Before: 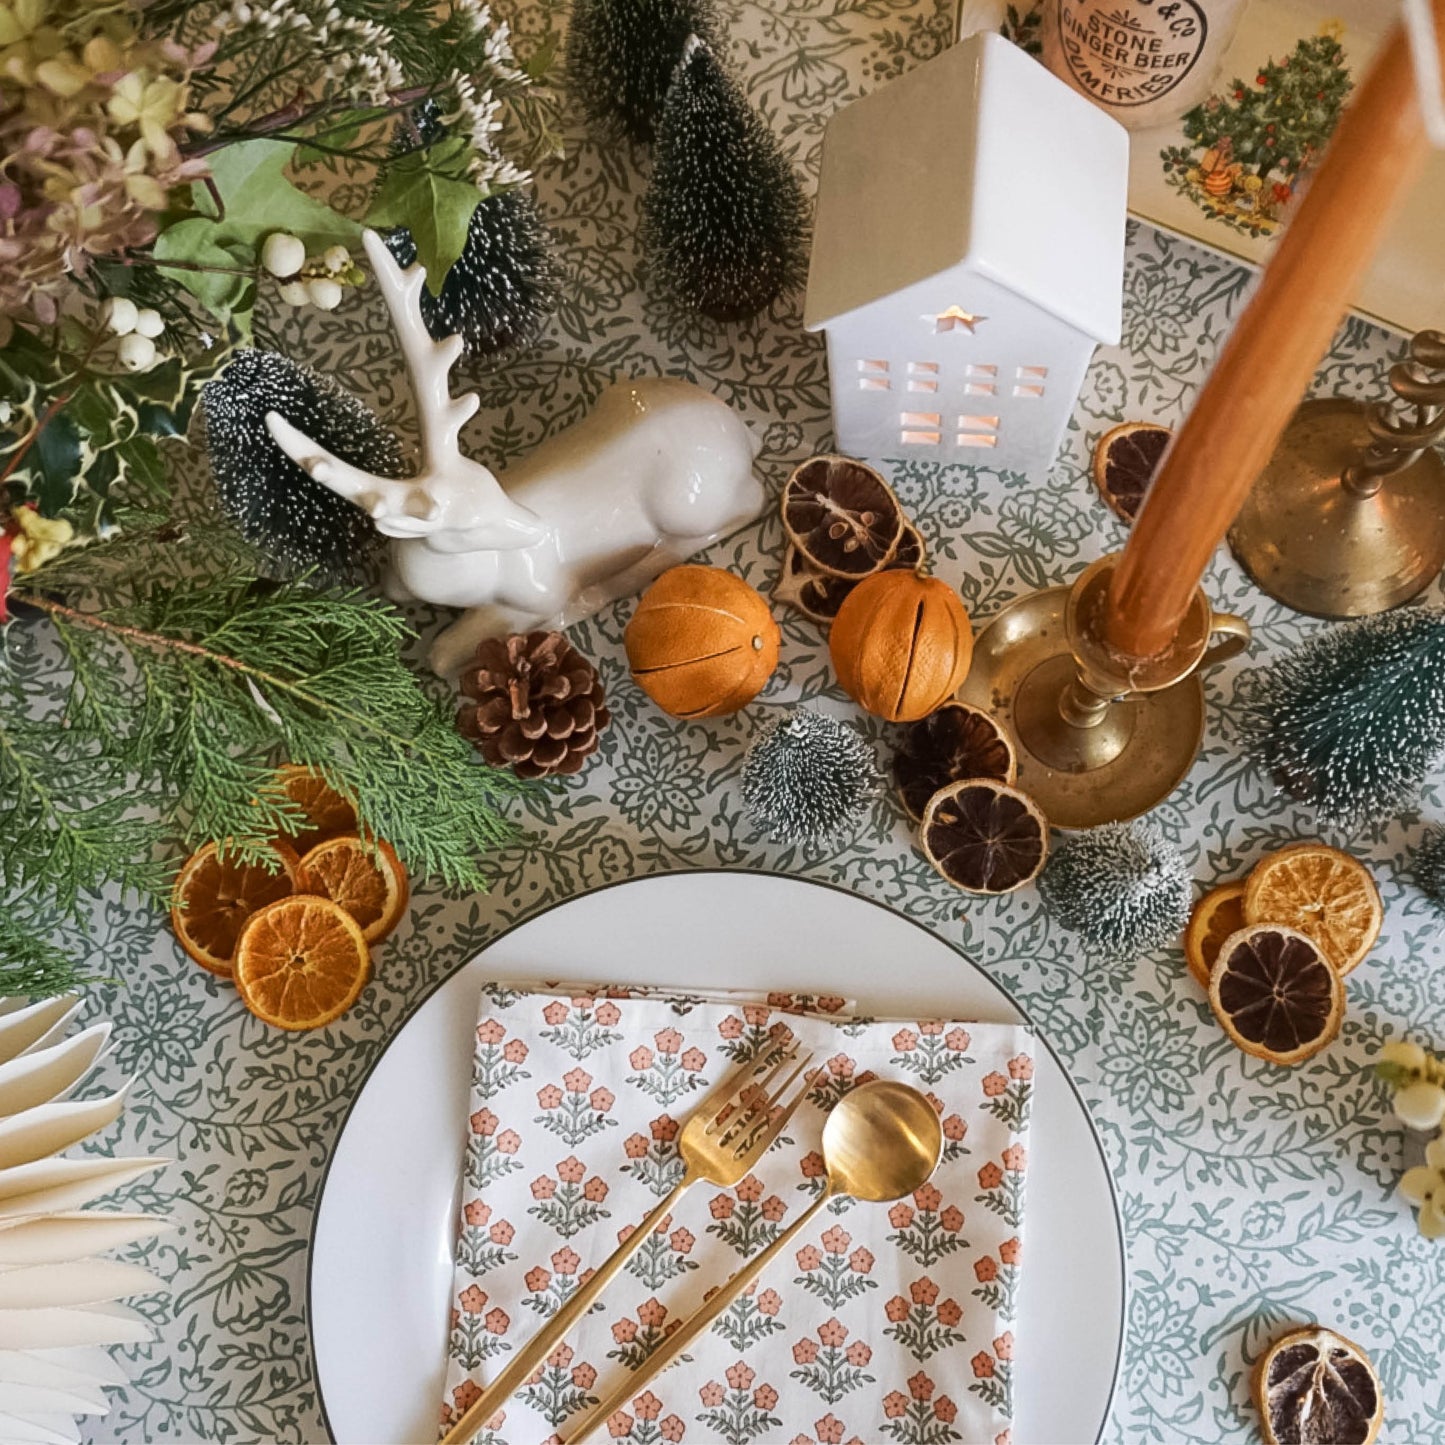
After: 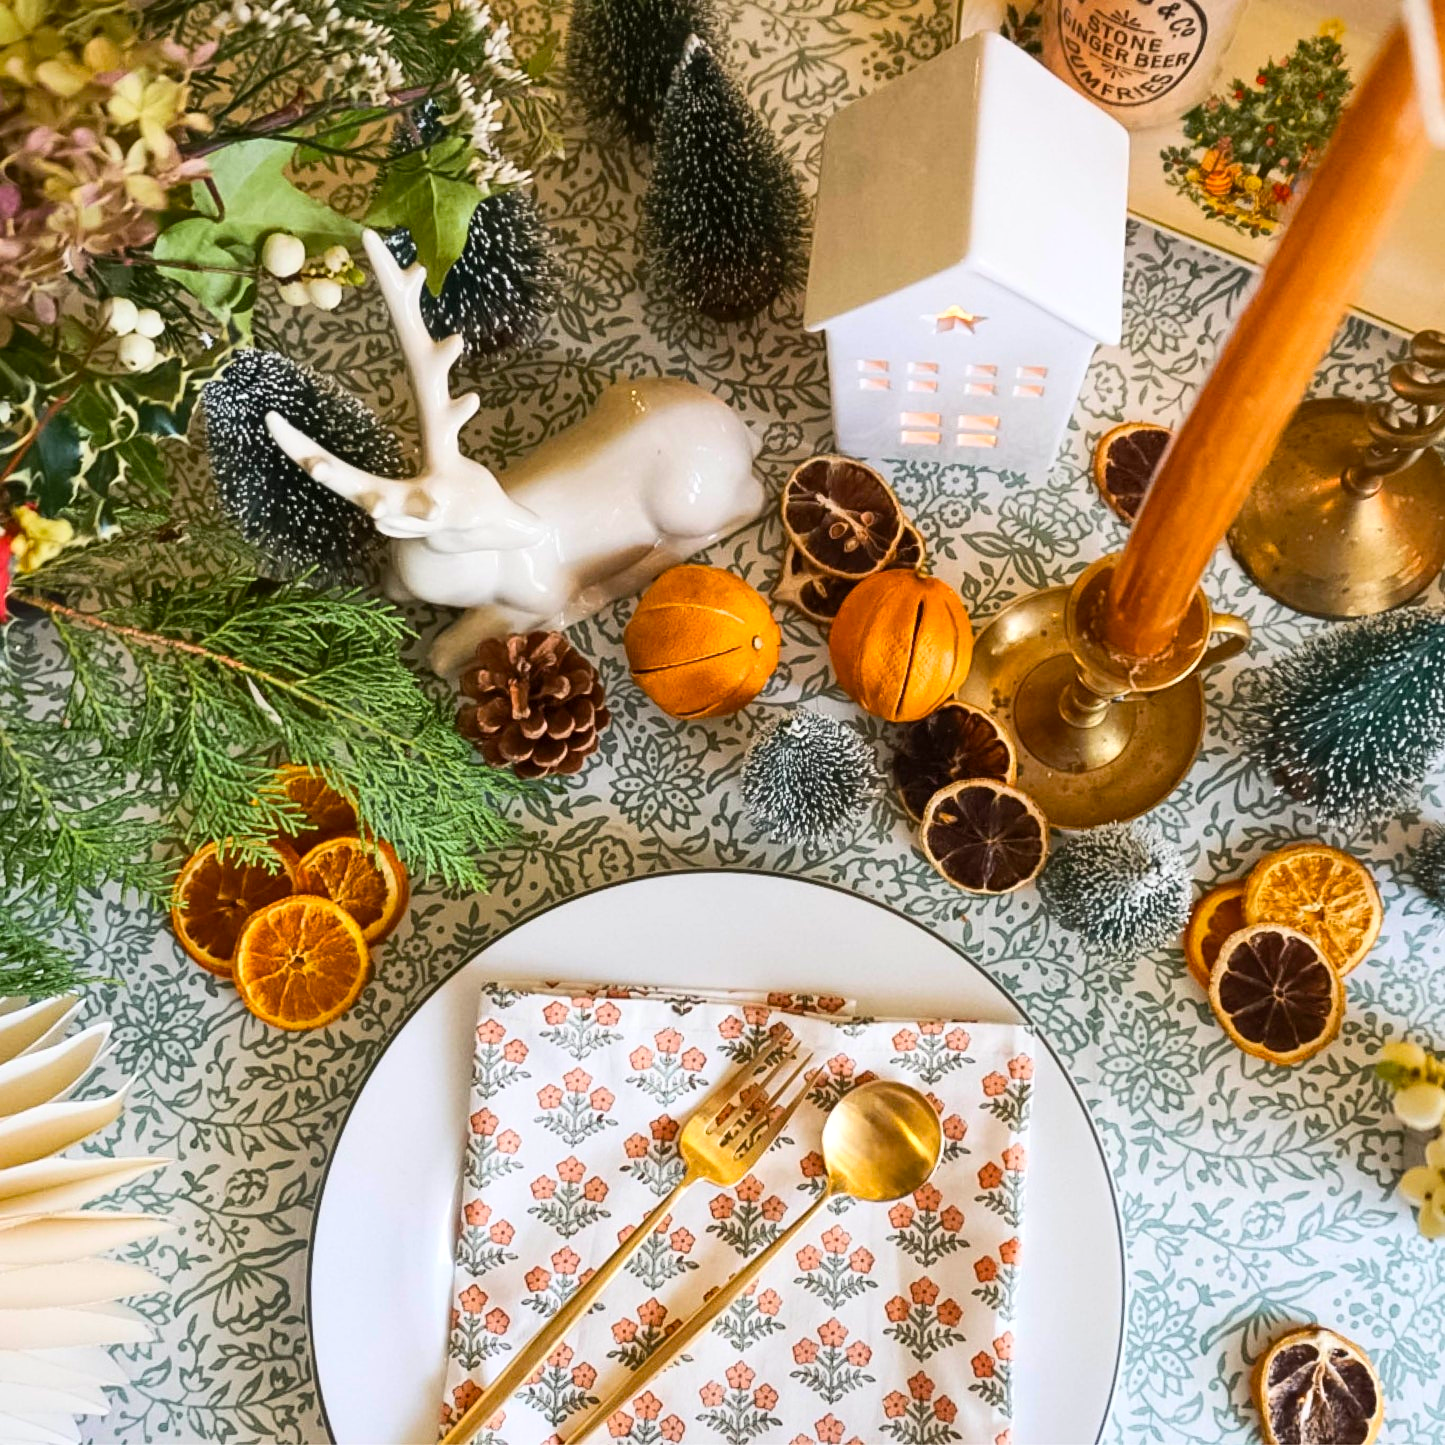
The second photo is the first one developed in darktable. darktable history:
contrast brightness saturation: contrast 0.2, brightness 0.16, saturation 0.22
local contrast: mode bilateral grid, contrast 20, coarseness 50, detail 120%, midtone range 0.2
color balance rgb: perceptual saturation grading › global saturation 20%, global vibrance 10%
